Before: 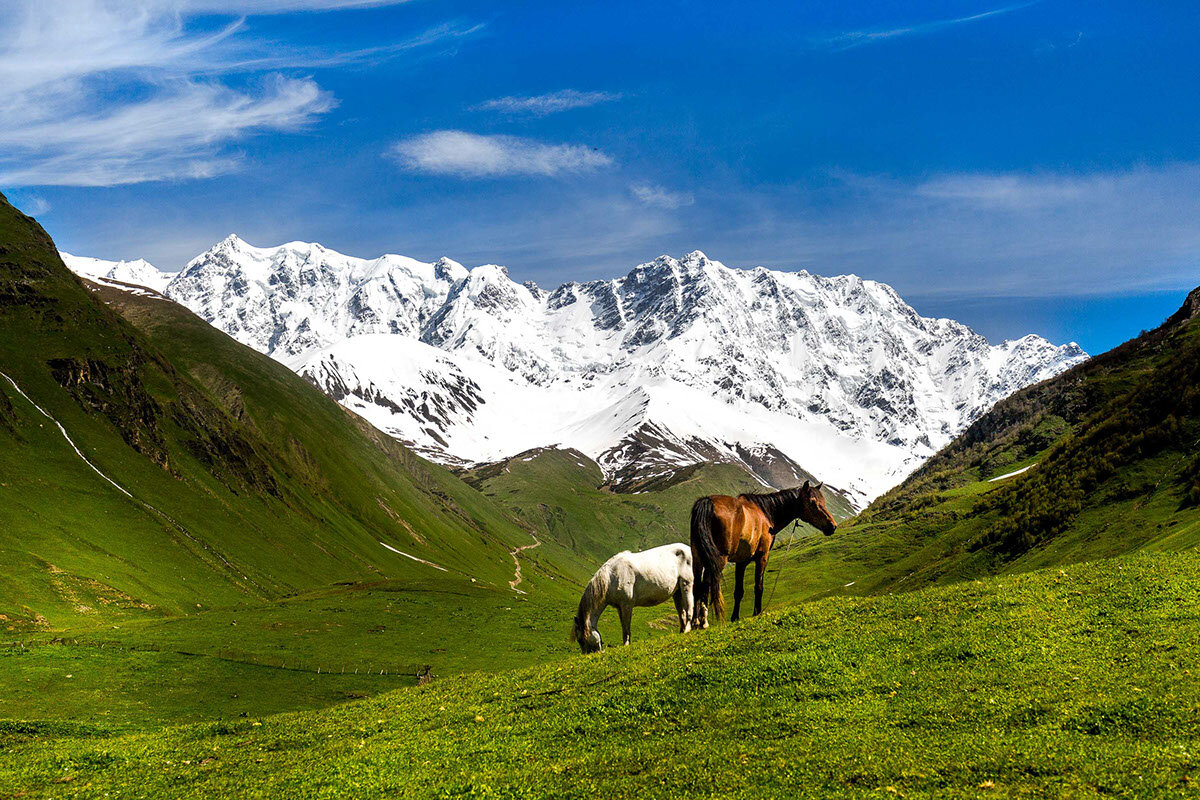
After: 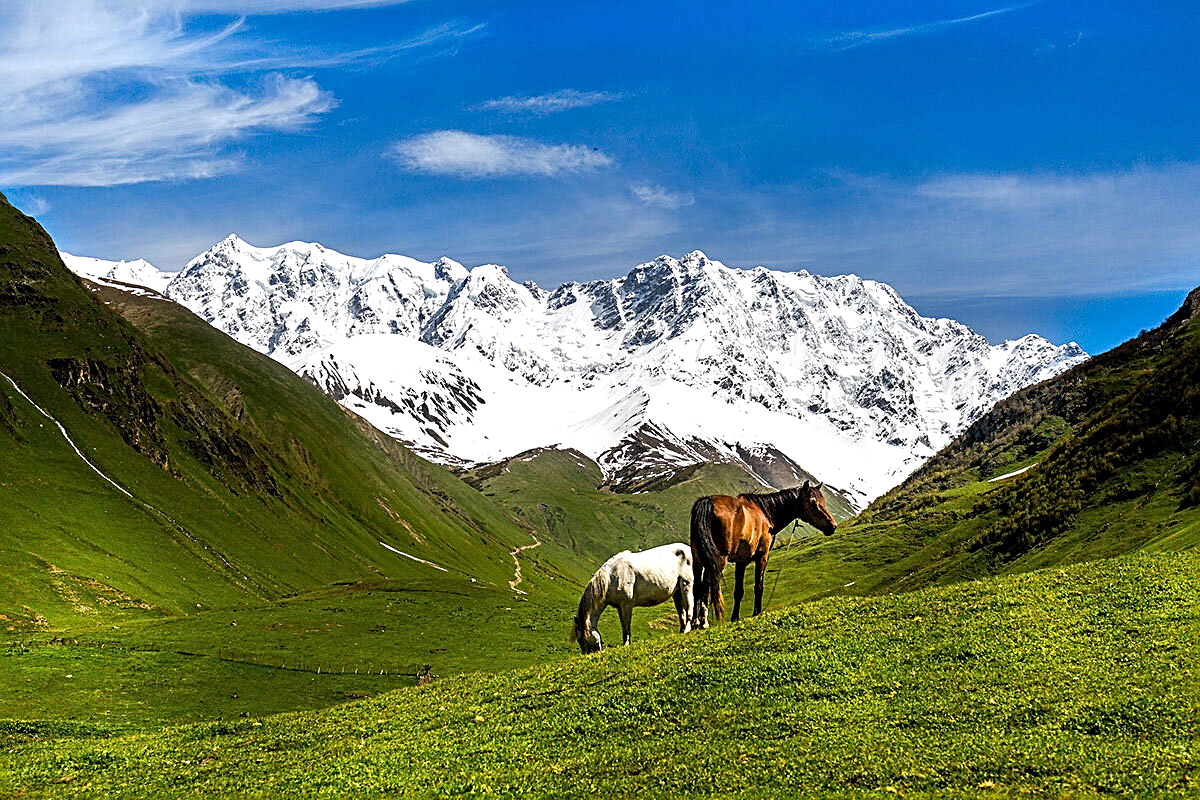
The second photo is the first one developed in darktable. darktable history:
exposure: exposure 0.168 EV, compensate exposure bias true, compensate highlight preservation false
sharpen: radius 2.544, amount 0.65
